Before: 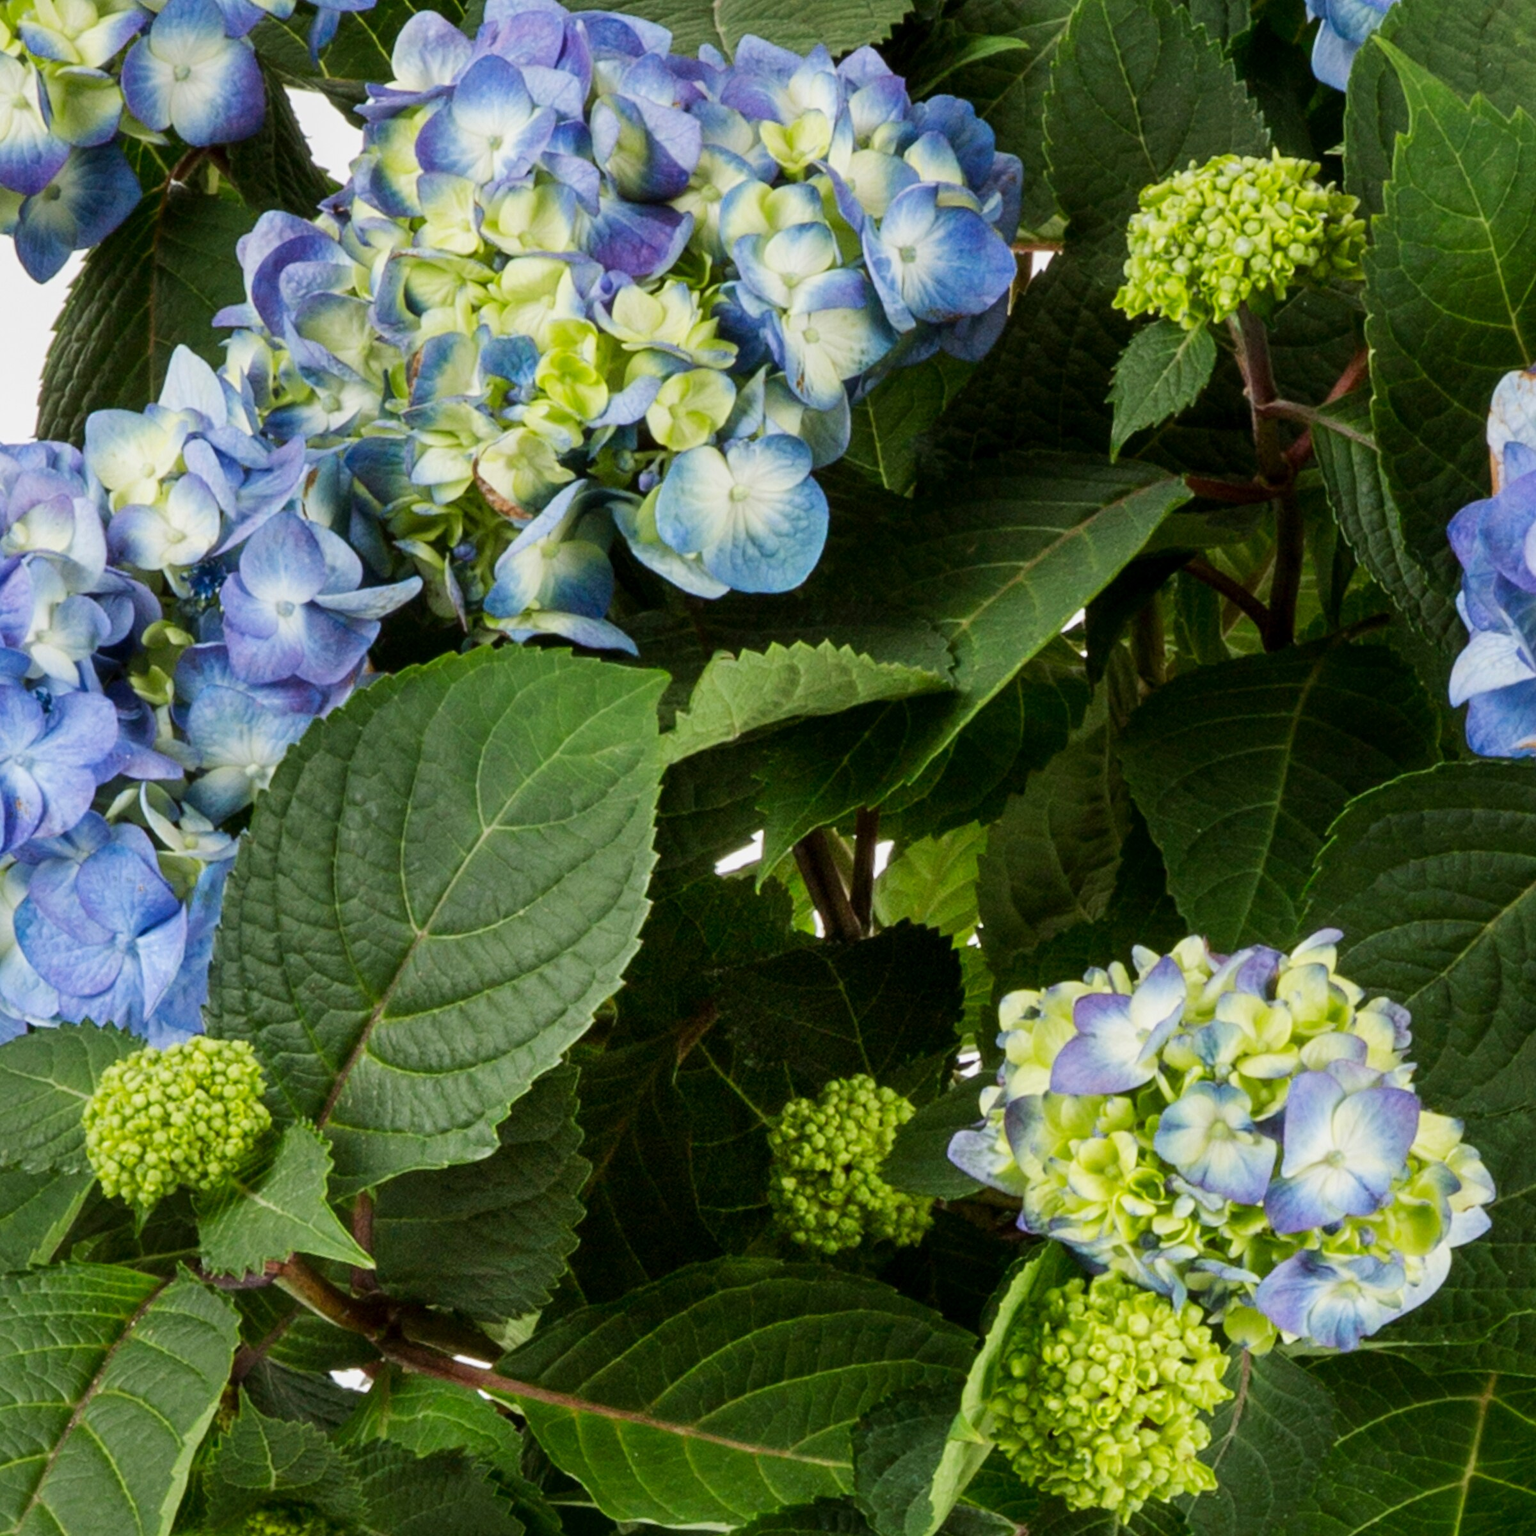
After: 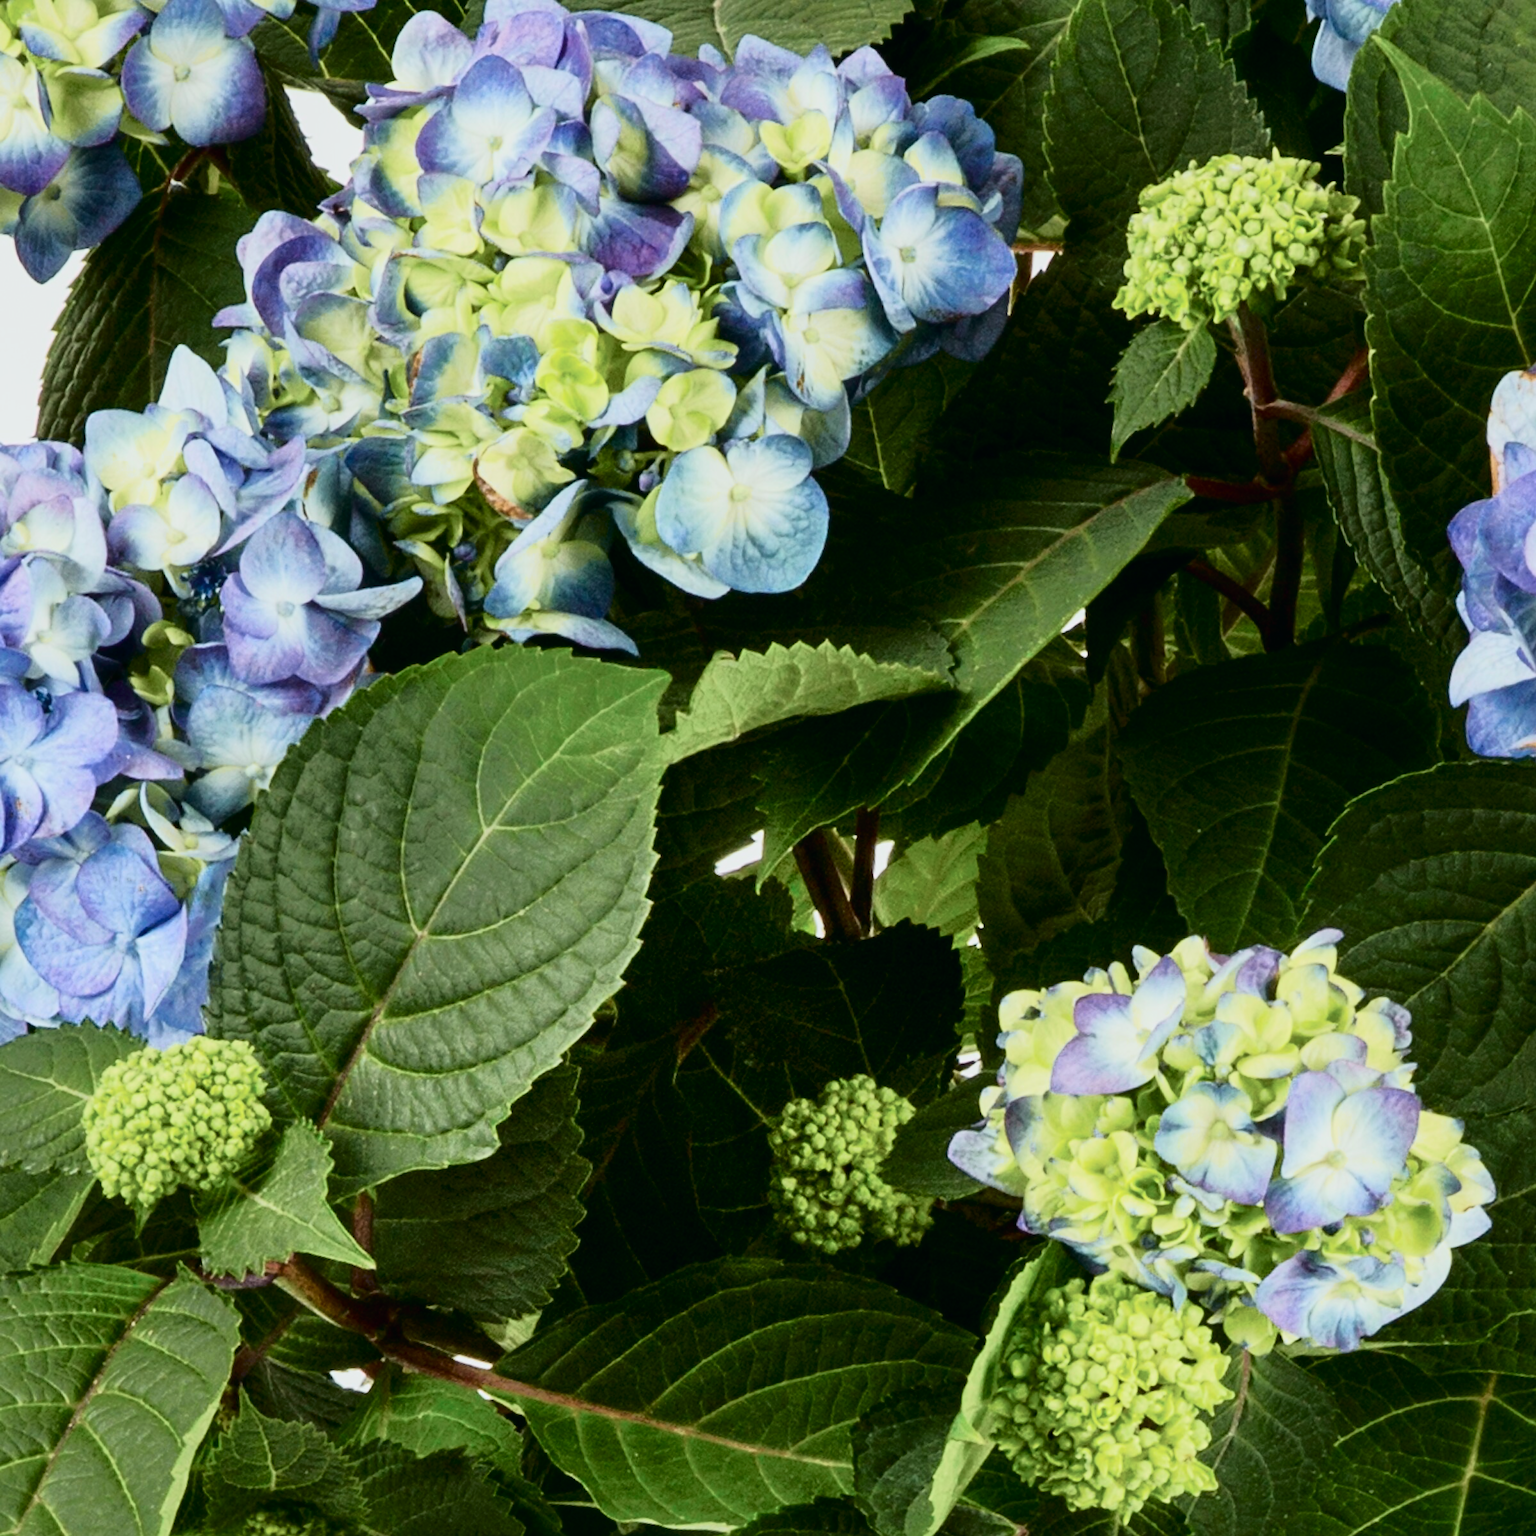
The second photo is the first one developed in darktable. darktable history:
tone curve: curves: ch0 [(0, 0.008) (0.081, 0.044) (0.177, 0.123) (0.283, 0.253) (0.416, 0.449) (0.495, 0.524) (0.661, 0.756) (0.796, 0.859) (1, 0.951)]; ch1 [(0, 0) (0.161, 0.092) (0.35, 0.33) (0.392, 0.392) (0.427, 0.426) (0.479, 0.472) (0.505, 0.5) (0.521, 0.524) (0.567, 0.564) (0.583, 0.588) (0.625, 0.627) (0.678, 0.733) (1, 1)]; ch2 [(0, 0) (0.346, 0.362) (0.404, 0.427) (0.502, 0.499) (0.531, 0.523) (0.544, 0.561) (0.58, 0.59) (0.629, 0.642) (0.717, 0.678) (1, 1)], color space Lab, independent channels, preserve colors none
white balance: emerald 1
sharpen: radius 1.559, amount 0.373, threshold 1.271
